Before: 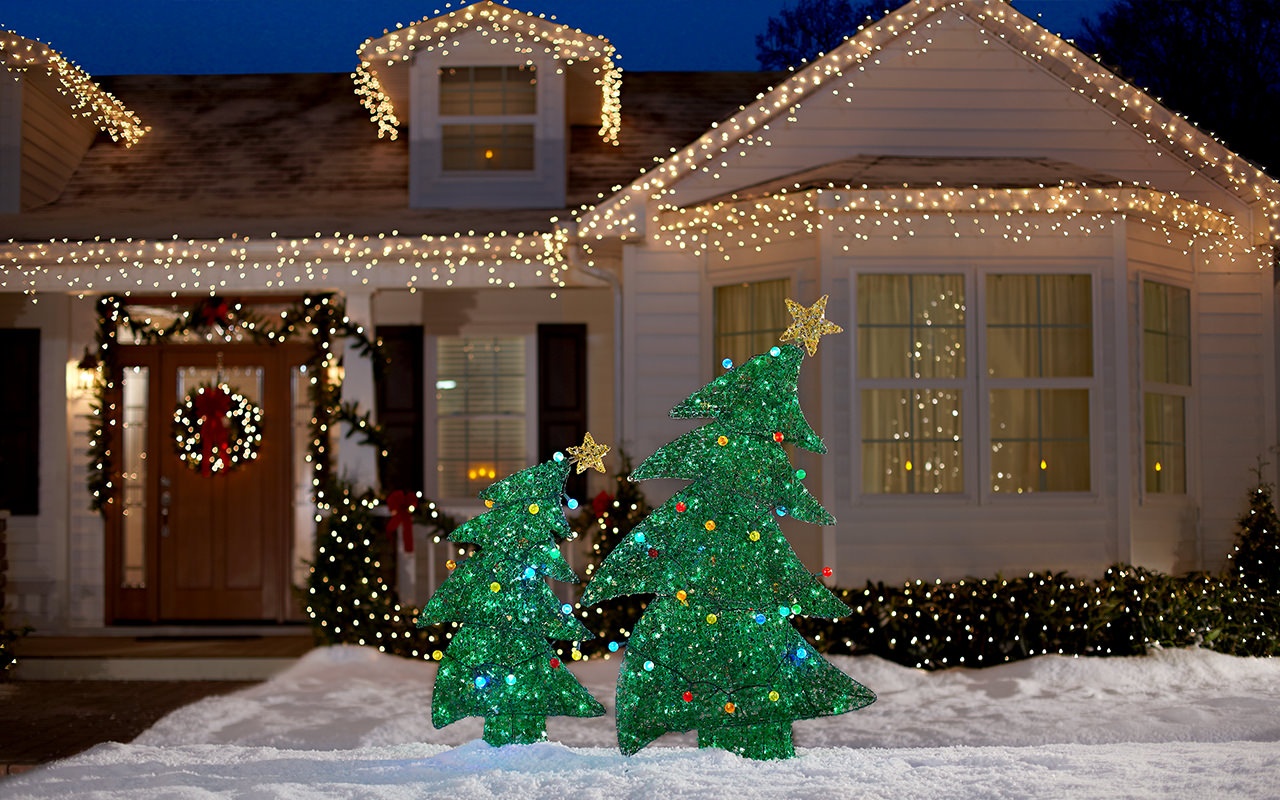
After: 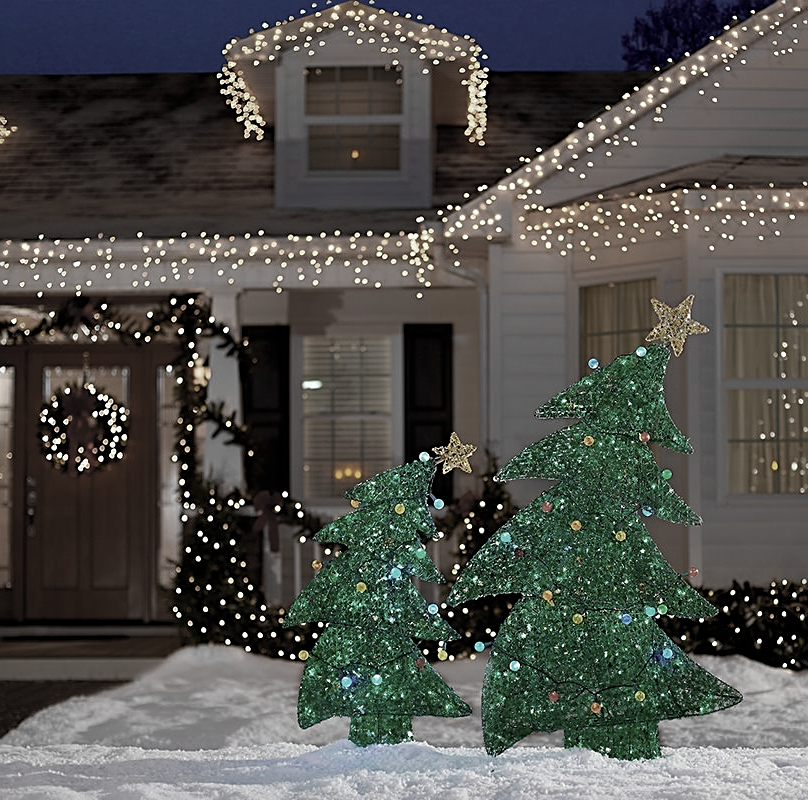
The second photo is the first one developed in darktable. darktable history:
crop: left 10.493%, right 26.308%
sharpen: on, module defaults
color zones: curves: ch0 [(0, 0.487) (0.241, 0.395) (0.434, 0.373) (0.658, 0.412) (0.838, 0.487)]; ch1 [(0, 0) (0.053, 0.053) (0.211, 0.202) (0.579, 0.259) (0.781, 0.241)]
